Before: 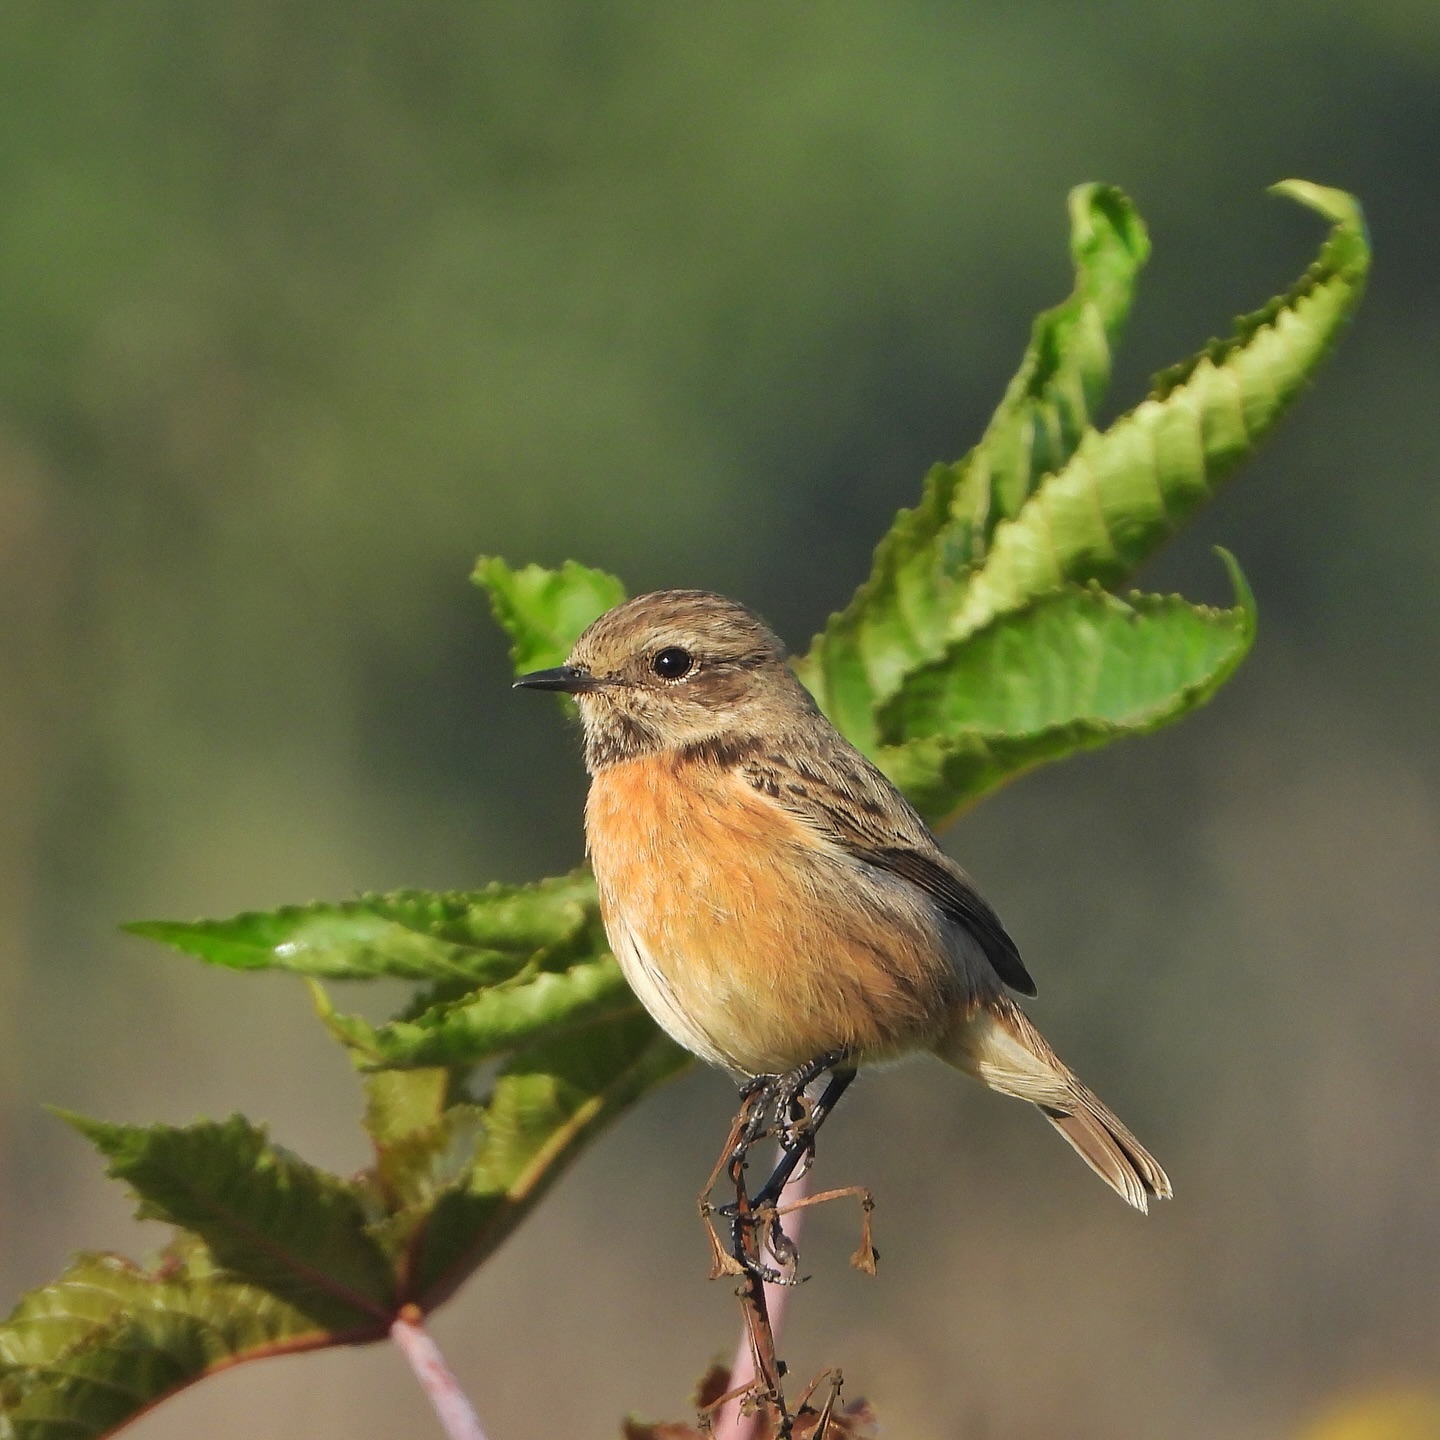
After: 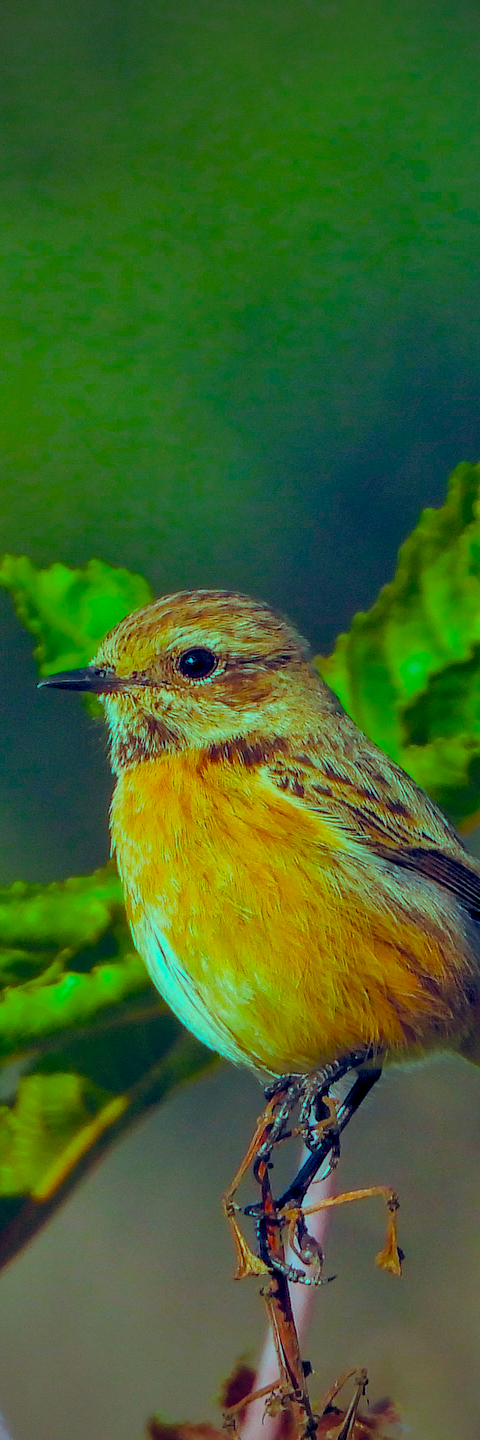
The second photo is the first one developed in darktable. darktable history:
vignetting: fall-off start 71.36%
crop: left 32.987%, right 33.661%
color balance rgb: highlights gain › luminance -32.852%, highlights gain › chroma 5.751%, highlights gain › hue 219.34°, global offset › luminance -0.29%, global offset › chroma 0.317%, global offset › hue 258.74°, linear chroma grading › global chroma 22.943%, perceptual saturation grading › global saturation 99.974%, global vibrance 15.533%
local contrast: highlights 35%, detail 135%
